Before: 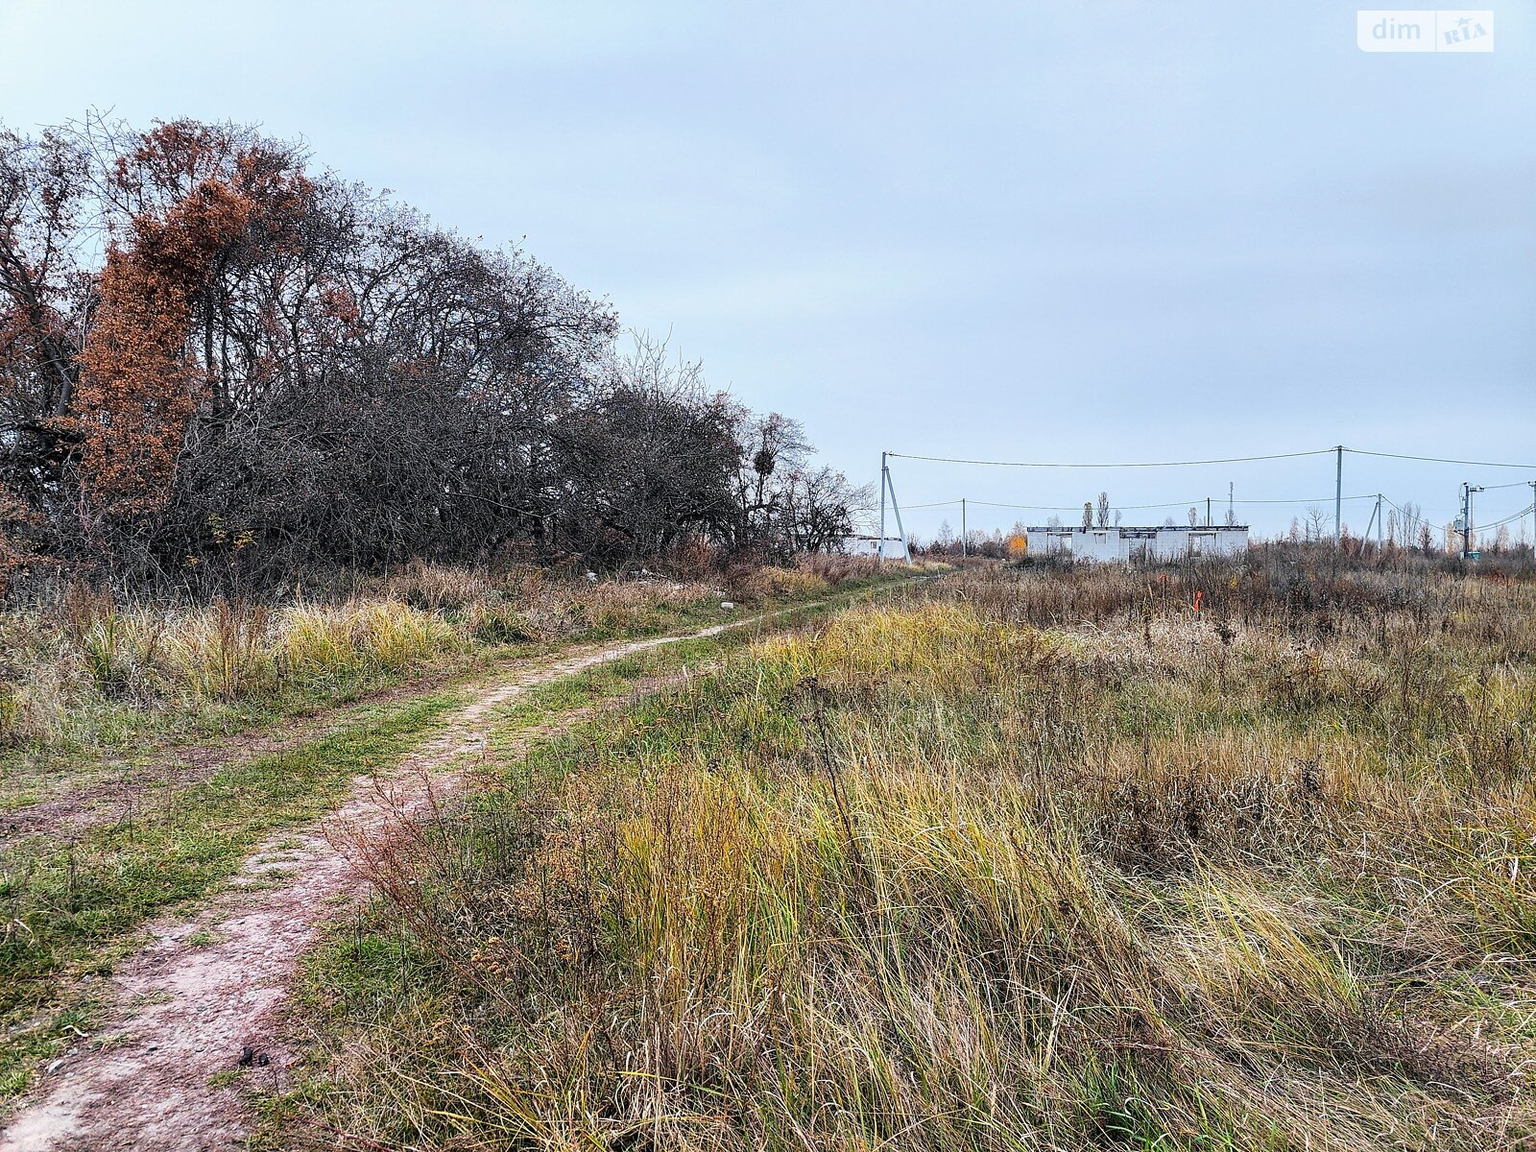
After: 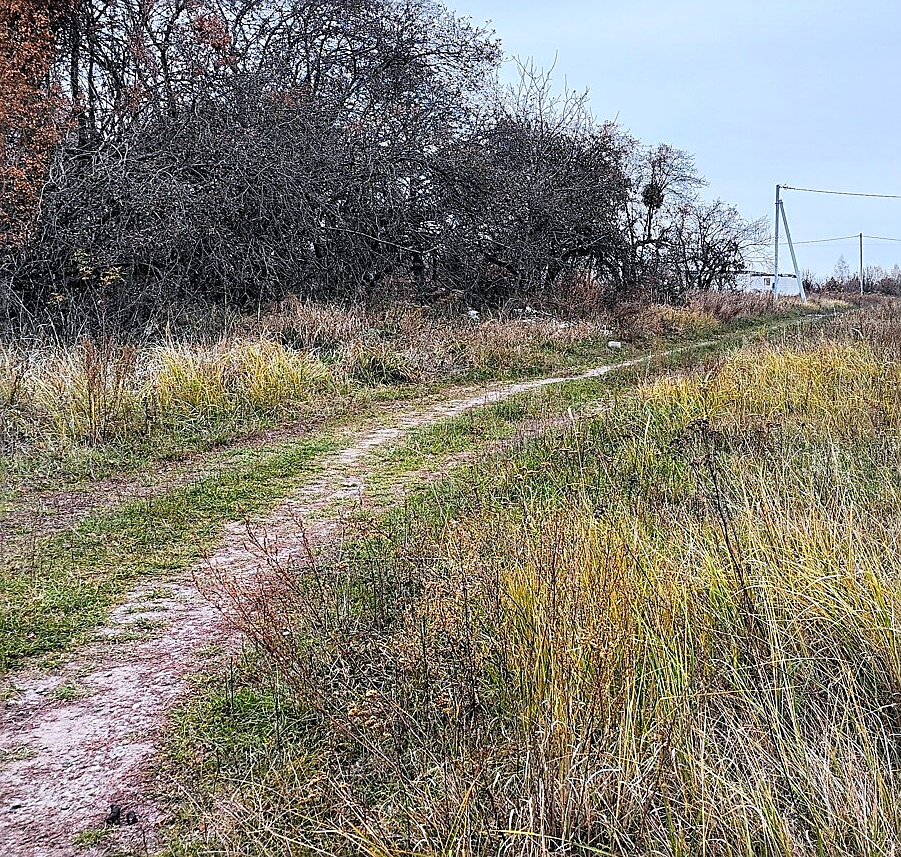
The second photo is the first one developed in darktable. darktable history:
white balance: red 0.98, blue 1.034
crop: left 8.966%, top 23.852%, right 34.699%, bottom 4.703%
sharpen: on, module defaults
base curve: curves: ch0 [(0, 0) (0.283, 0.295) (1, 1)], preserve colors none
